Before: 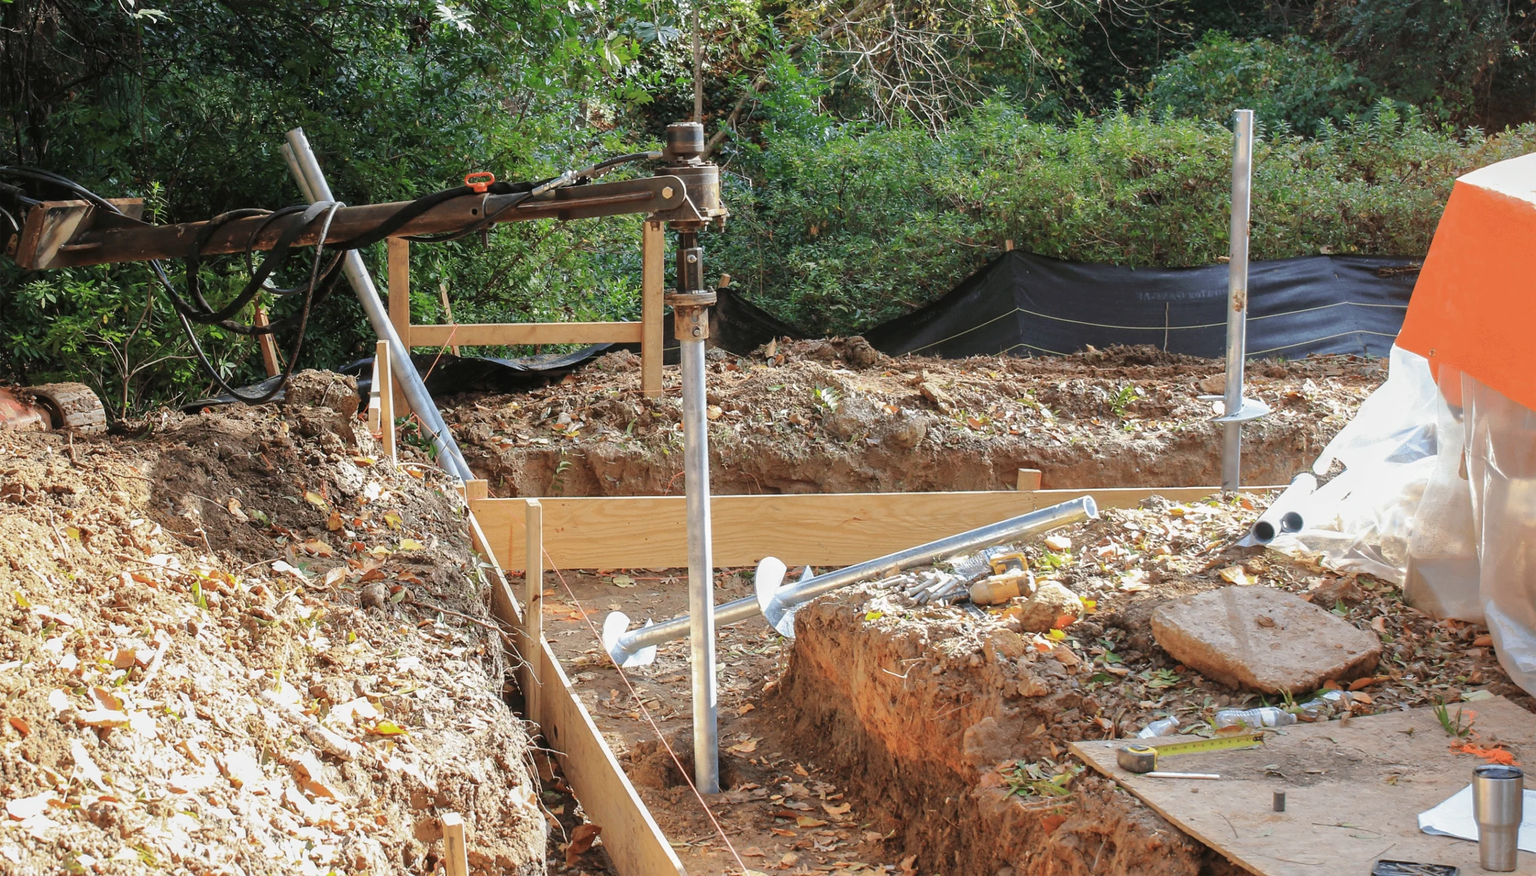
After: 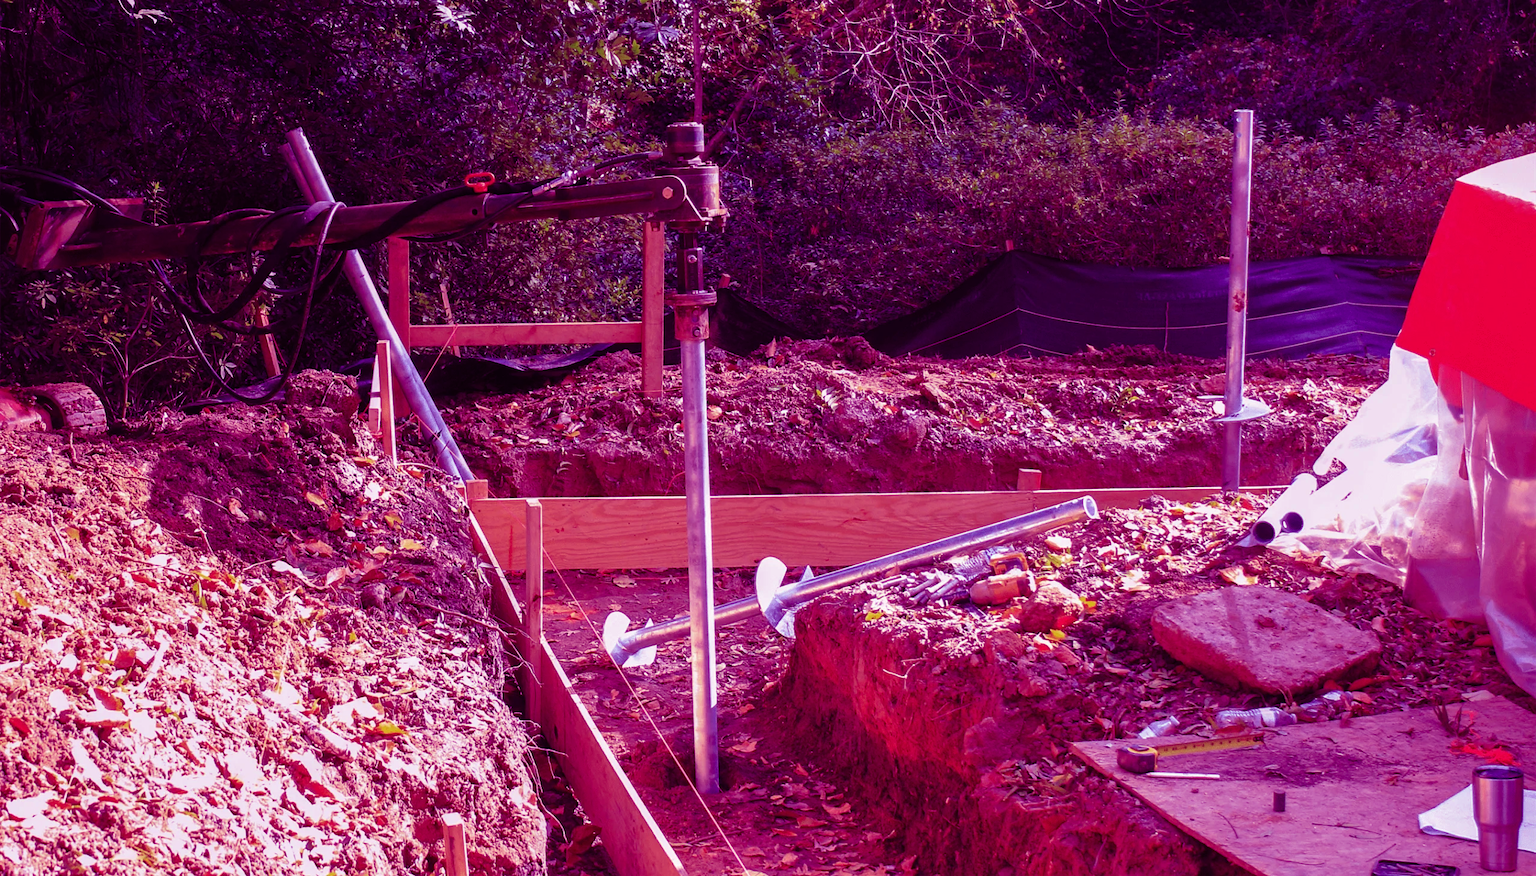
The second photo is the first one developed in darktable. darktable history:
color balance: mode lift, gamma, gain (sRGB), lift [1, 1, 0.101, 1]
color balance rgb: global vibrance 10%
velvia: on, module defaults
